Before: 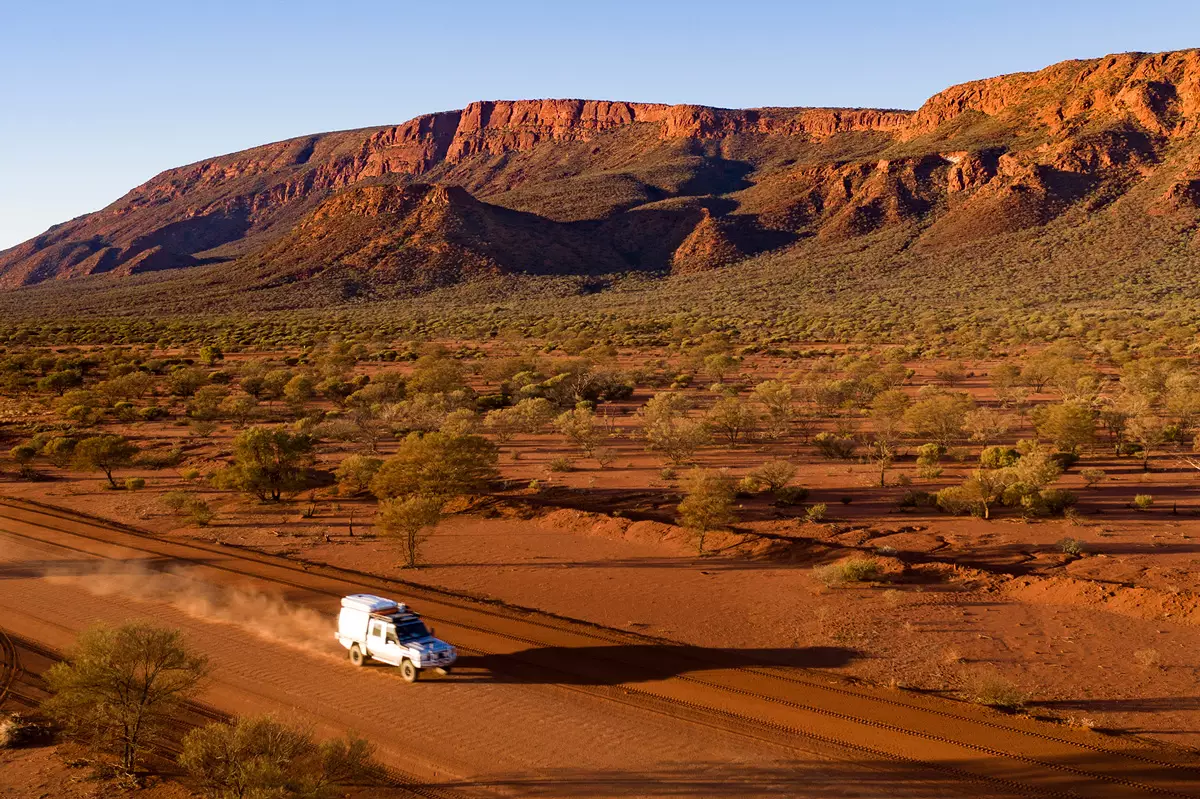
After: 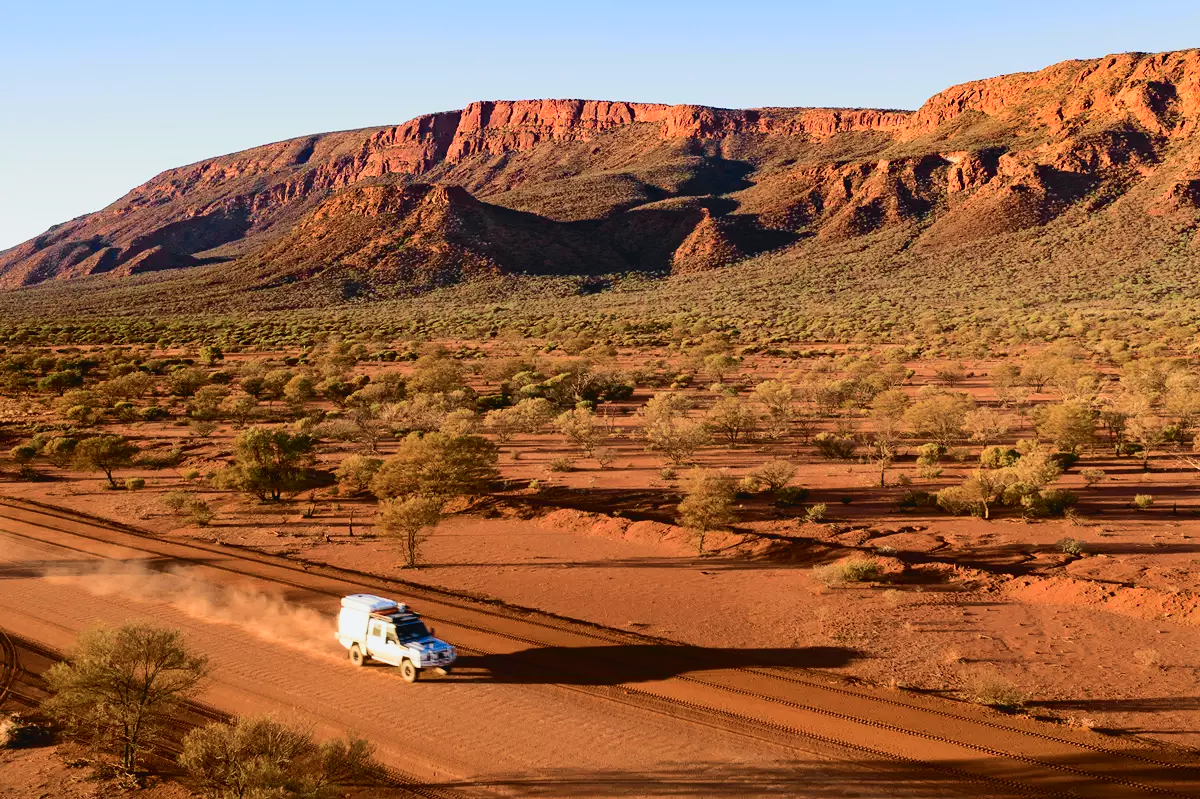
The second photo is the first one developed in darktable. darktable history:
tone curve: curves: ch0 [(0, 0.026) (0.104, 0.1) (0.233, 0.262) (0.398, 0.507) (0.498, 0.621) (0.65, 0.757) (0.835, 0.883) (1, 0.961)]; ch1 [(0, 0) (0.346, 0.307) (0.408, 0.369) (0.453, 0.457) (0.482, 0.476) (0.502, 0.498) (0.521, 0.503) (0.553, 0.554) (0.638, 0.646) (0.693, 0.727) (1, 1)]; ch2 [(0, 0) (0.366, 0.337) (0.434, 0.46) (0.485, 0.494) (0.5, 0.494) (0.511, 0.508) (0.537, 0.55) (0.579, 0.599) (0.663, 0.67) (1, 1)], color space Lab, independent channels, preserve colors none
